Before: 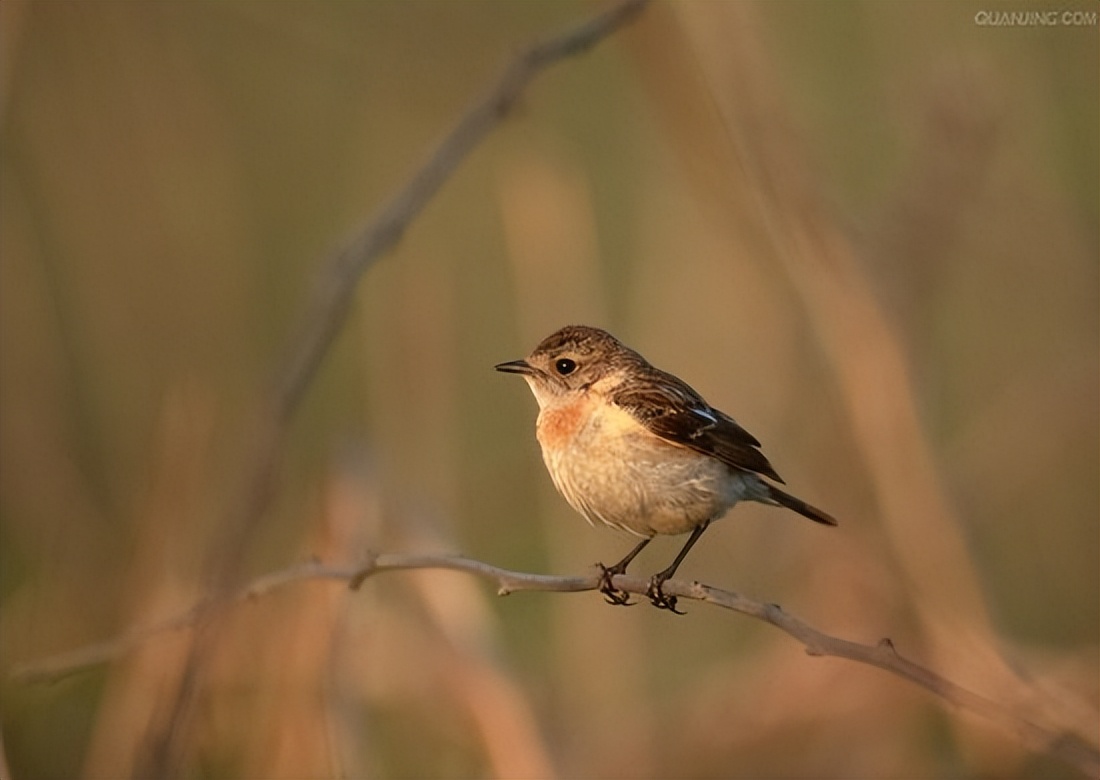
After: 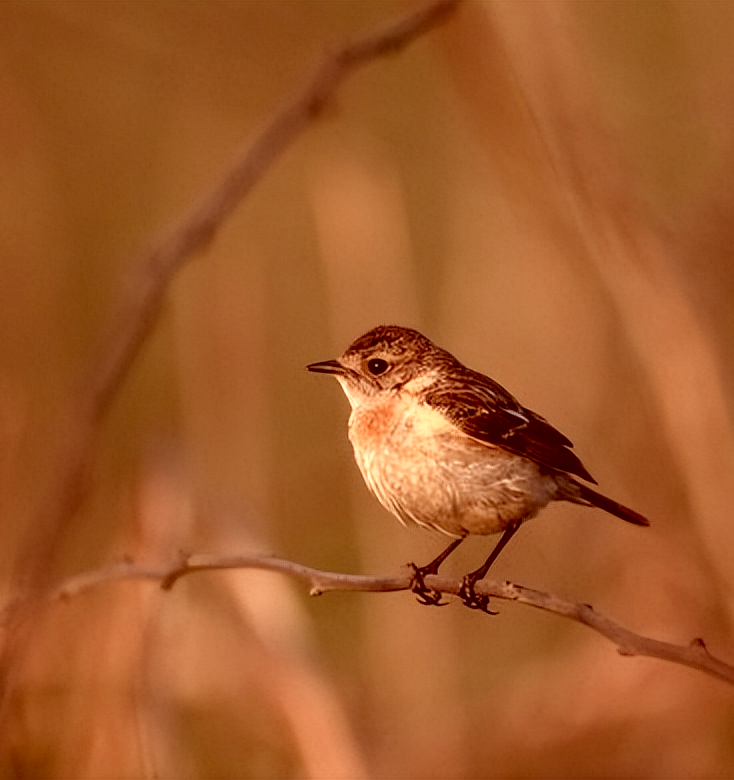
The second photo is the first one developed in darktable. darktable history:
color correction: highlights a* 9.45, highlights b* 8.64, shadows a* 39.97, shadows b* 39.41, saturation 0.801
crop: left 17.11%, right 16.127%
local contrast: detail 150%
